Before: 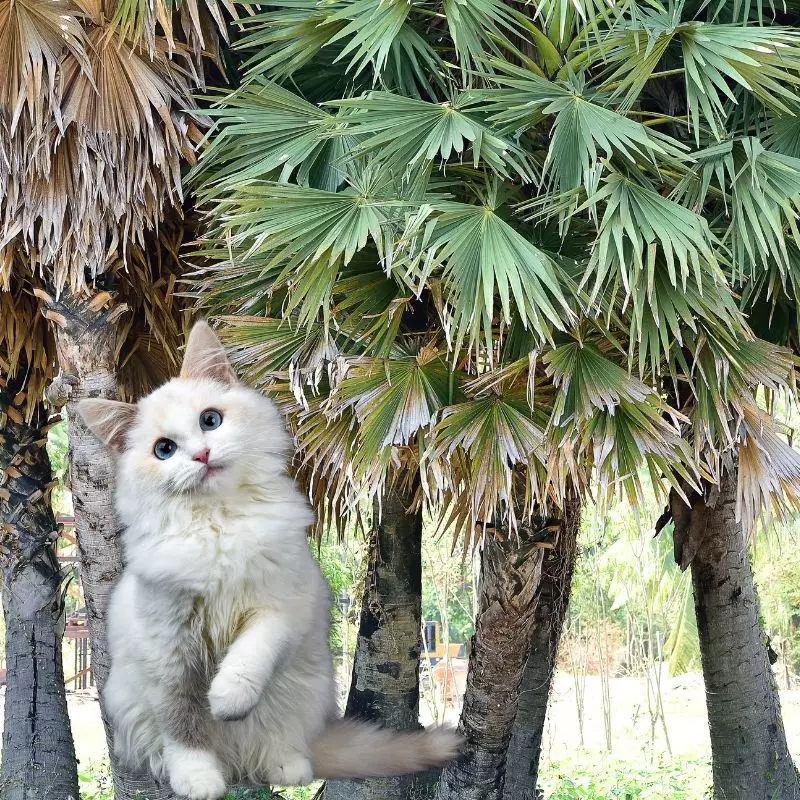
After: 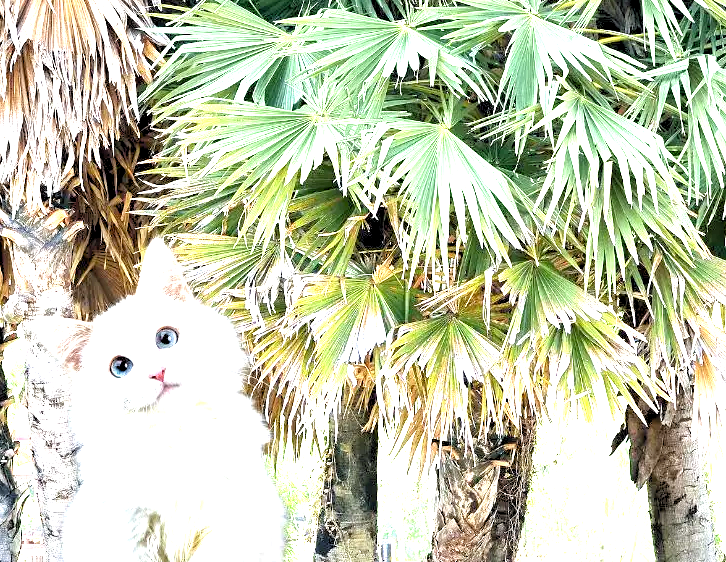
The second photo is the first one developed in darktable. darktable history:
exposure: black level correction 0.001, exposure 1.84 EV, compensate highlight preservation false
rgb levels: levels [[0.013, 0.434, 0.89], [0, 0.5, 1], [0, 0.5, 1]]
crop: left 5.596%, top 10.314%, right 3.534%, bottom 19.395%
